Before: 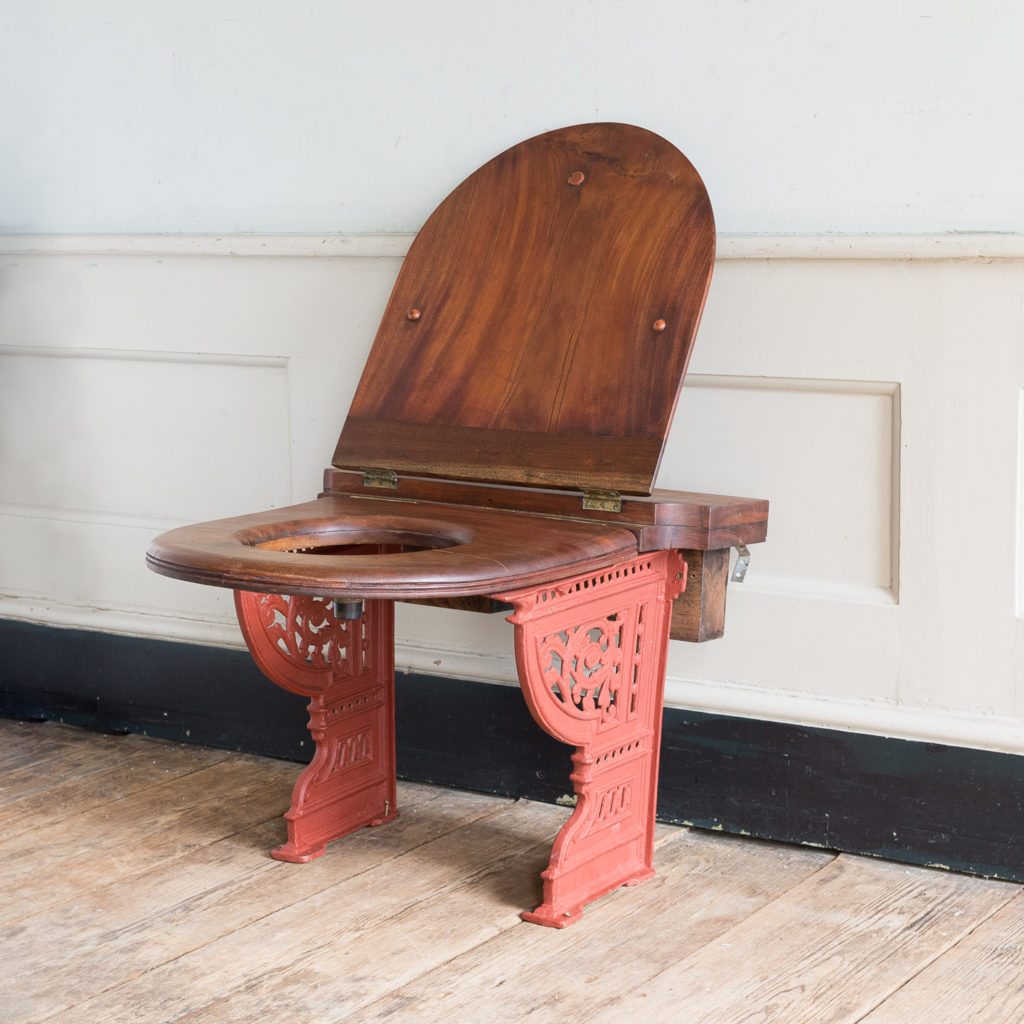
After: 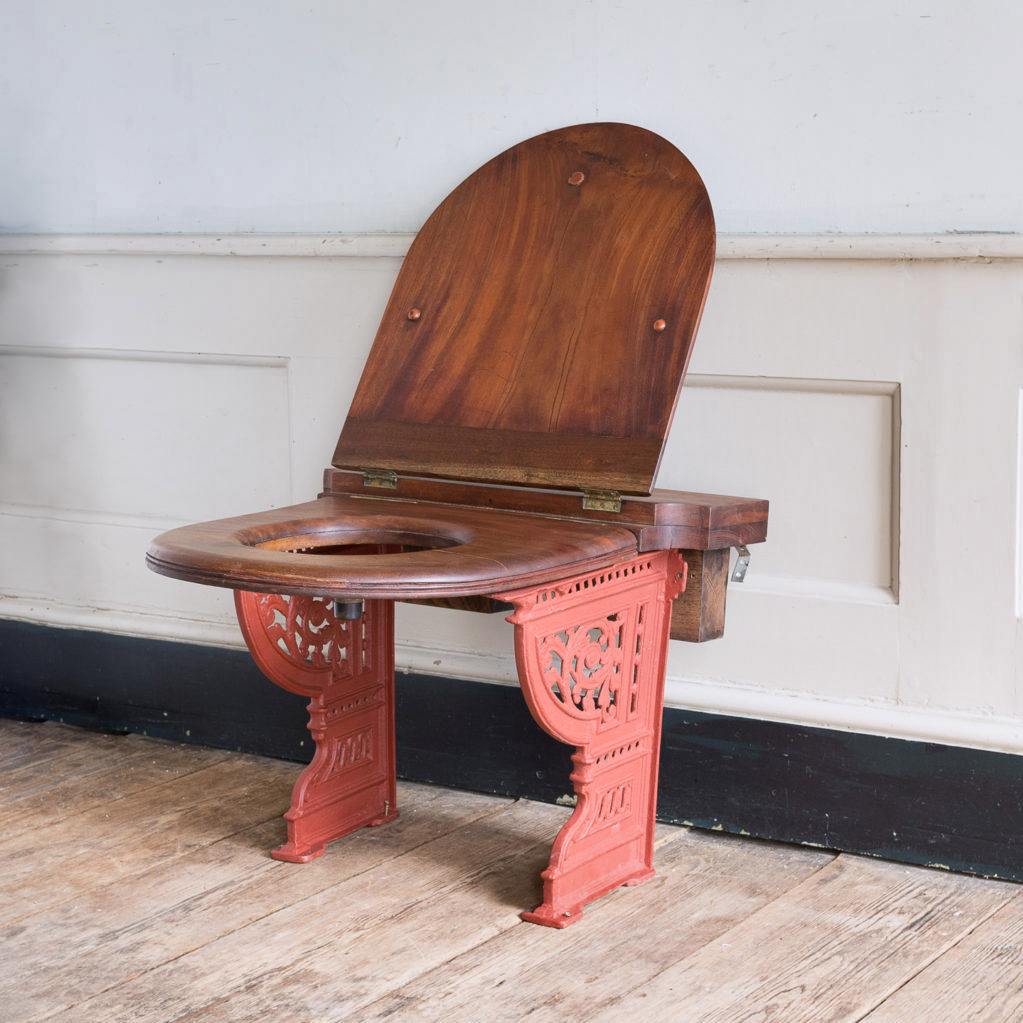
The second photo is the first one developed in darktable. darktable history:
white balance: red 1.004, blue 1.024
shadows and highlights: soften with gaussian
